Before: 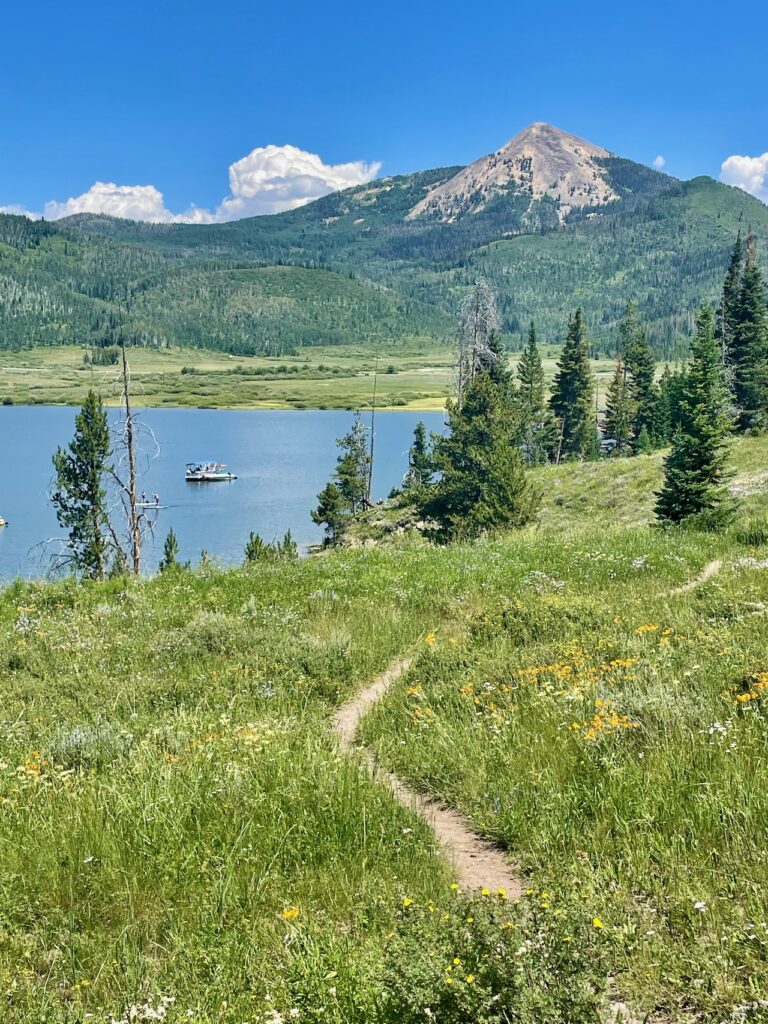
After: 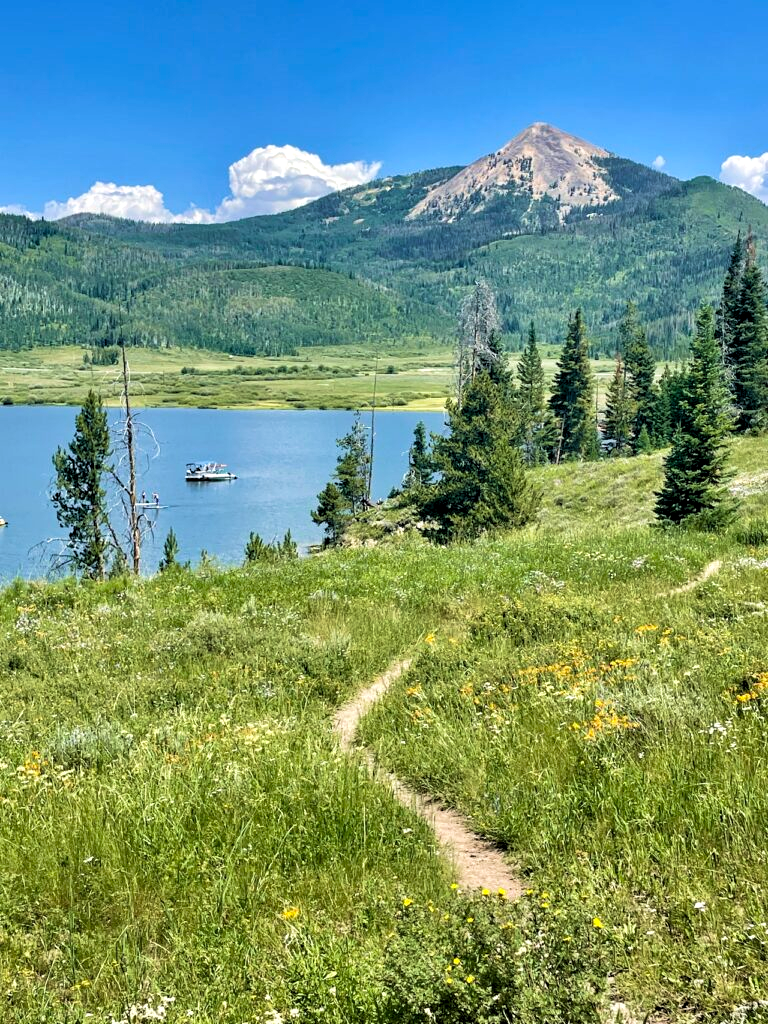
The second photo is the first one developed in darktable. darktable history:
levels: levels [0.062, 0.494, 0.925]
velvia: on, module defaults
